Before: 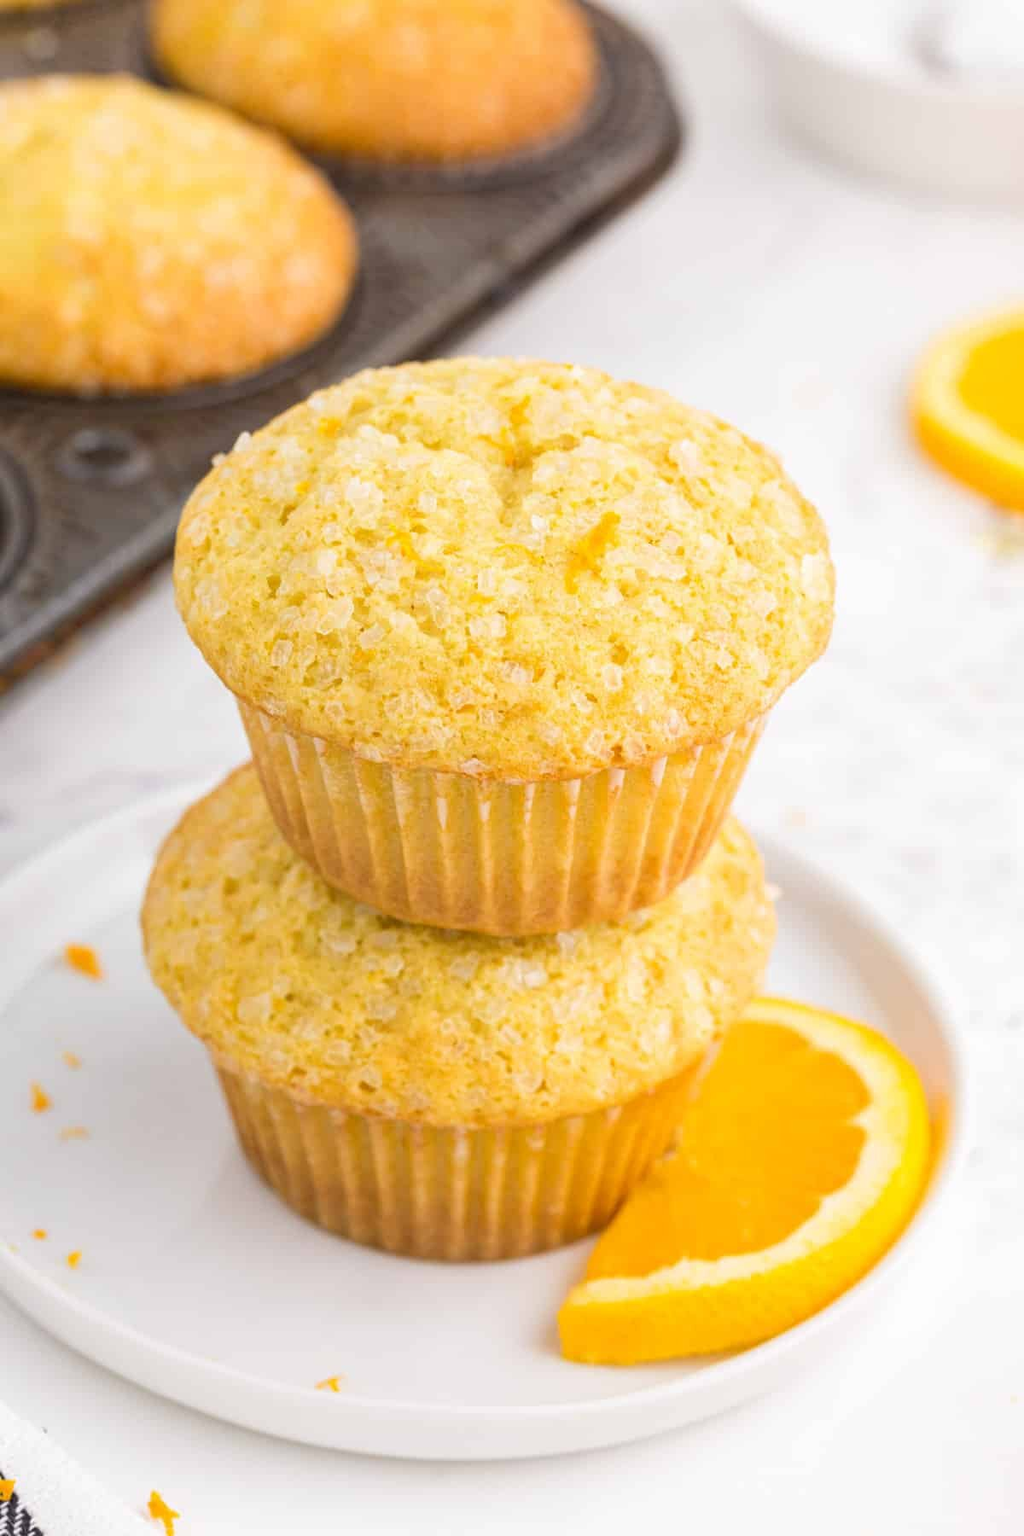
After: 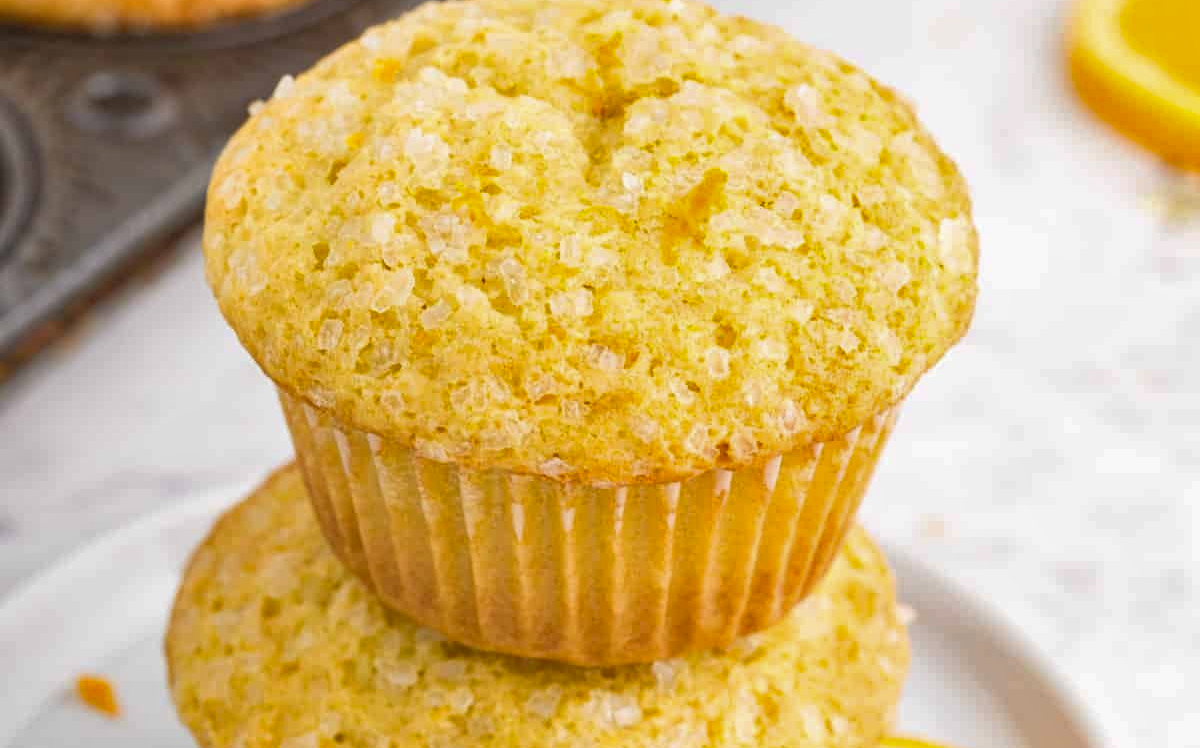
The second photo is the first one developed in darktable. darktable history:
crop and rotate: top 23.974%, bottom 34.441%
shadows and highlights: shadows 60.08, soften with gaussian
